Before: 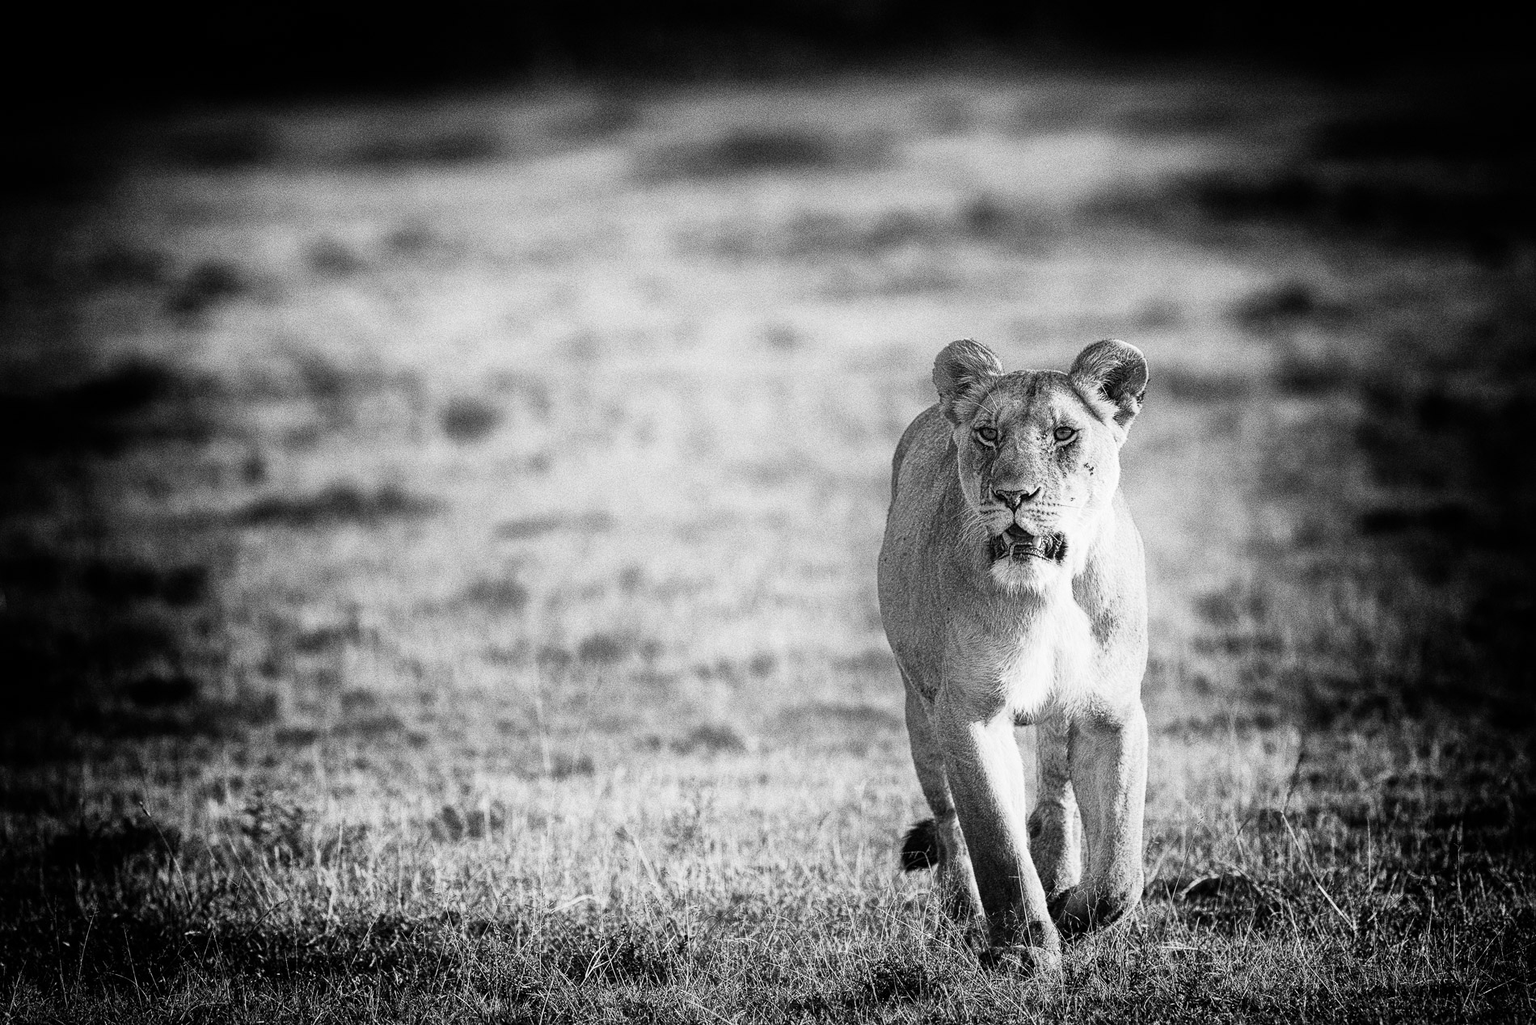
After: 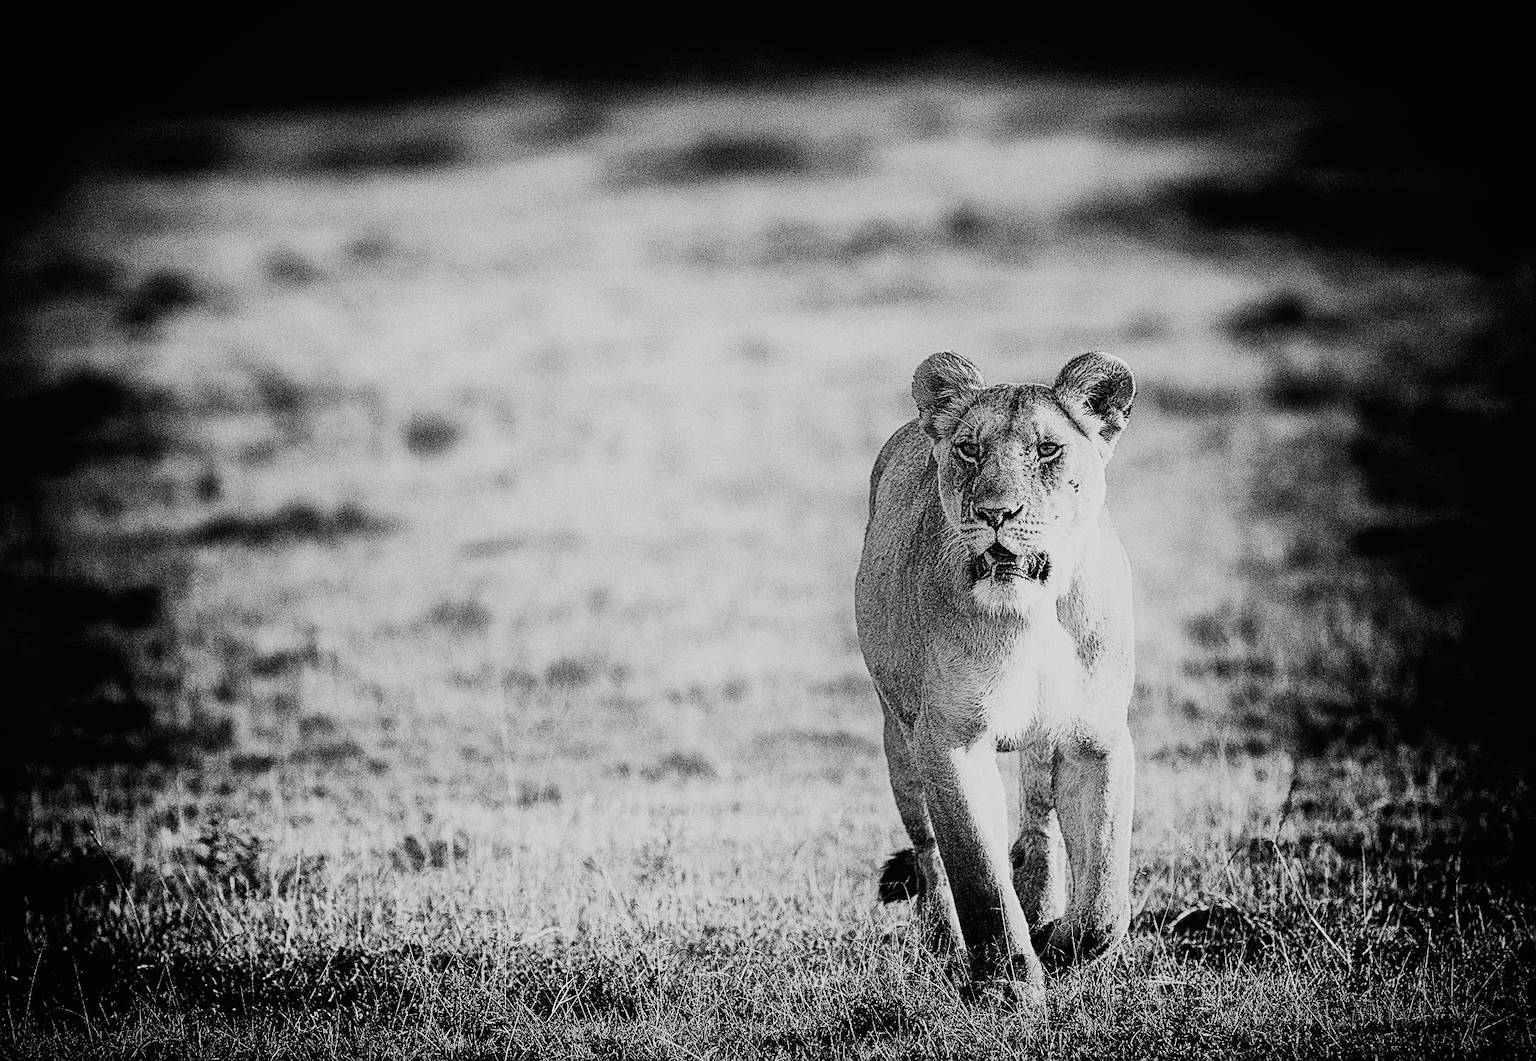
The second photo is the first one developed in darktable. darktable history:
vignetting: fall-off start 97.2%, brightness -0.693, width/height ratio 1.184, unbound false
tone curve: curves: ch0 [(0, 0.01) (0.037, 0.032) (0.131, 0.108) (0.275, 0.256) (0.483, 0.512) (0.61, 0.665) (0.696, 0.742) (0.792, 0.819) (0.911, 0.925) (0.997, 0.995)]; ch1 [(0, 0) (0.308, 0.29) (0.425, 0.411) (0.492, 0.488) (0.507, 0.503) (0.53, 0.532) (0.573, 0.586) (0.683, 0.702) (0.746, 0.77) (1, 1)]; ch2 [(0, 0) (0.246, 0.233) (0.36, 0.352) (0.415, 0.415) (0.485, 0.487) (0.502, 0.504) (0.525, 0.518) (0.539, 0.539) (0.587, 0.594) (0.636, 0.652) (0.711, 0.729) (0.845, 0.855) (0.998, 0.977)], preserve colors none
sharpen: on, module defaults
crop and rotate: left 3.433%
filmic rgb: black relative exposure -7.65 EV, white relative exposure 4.56 EV, hardness 3.61
